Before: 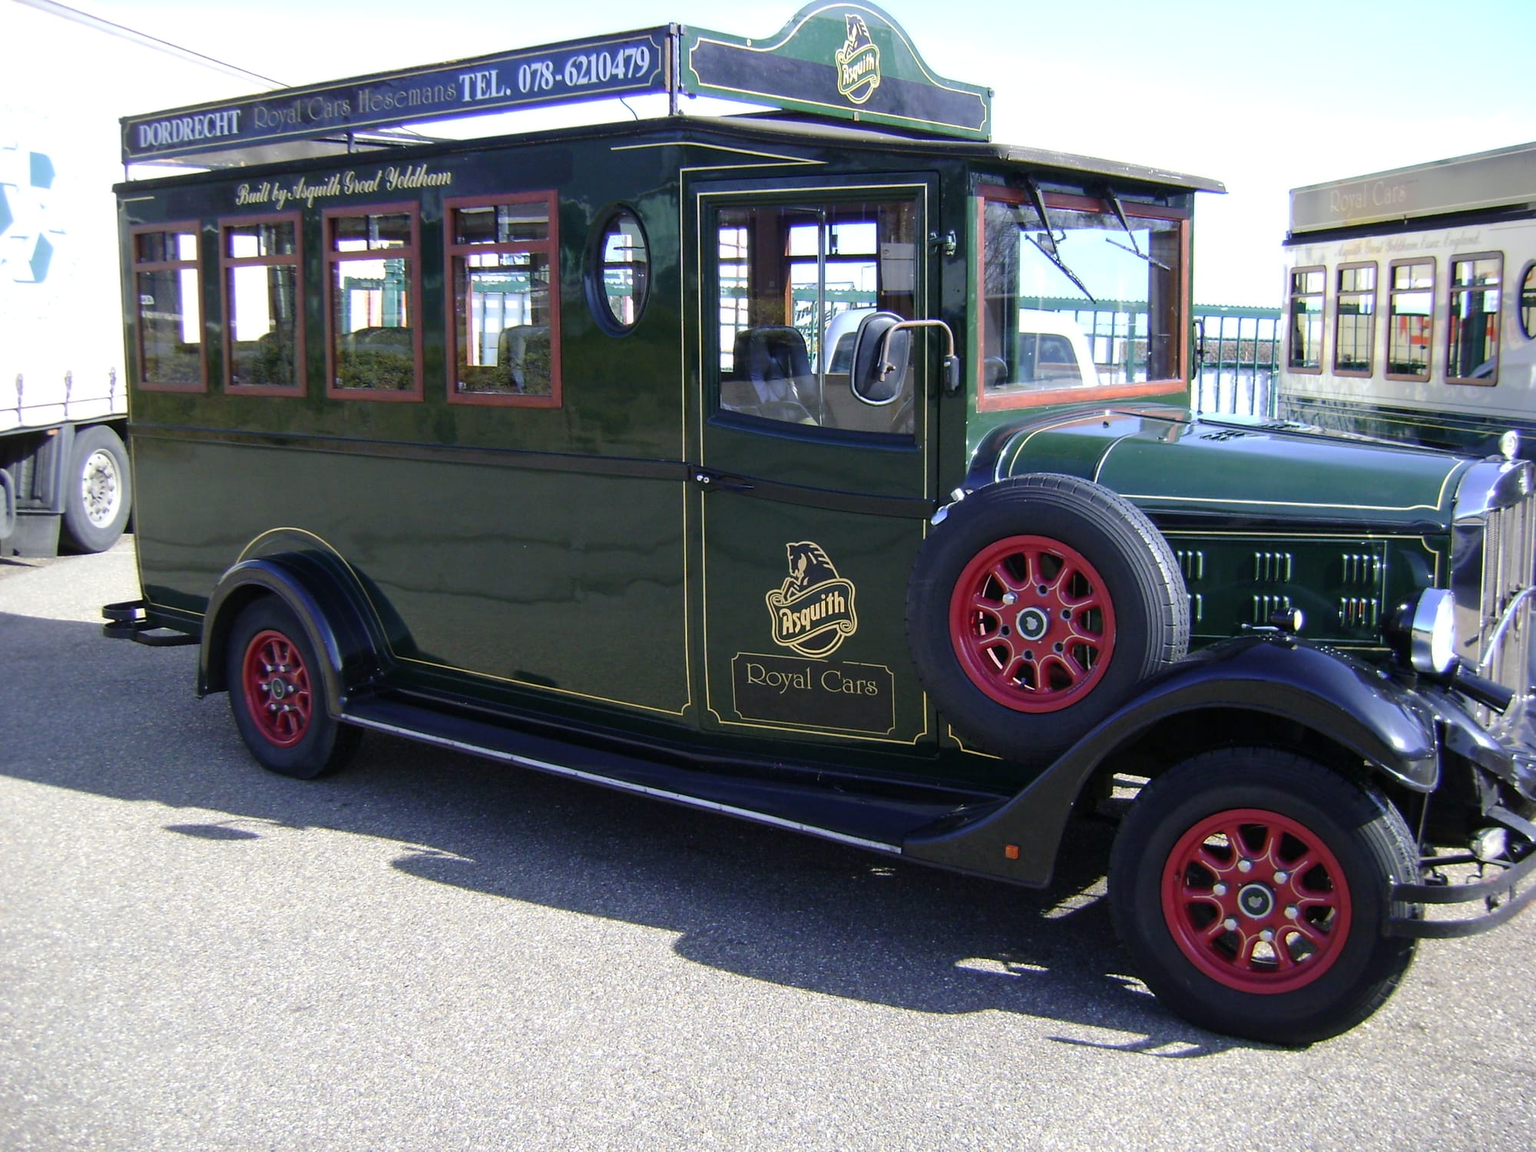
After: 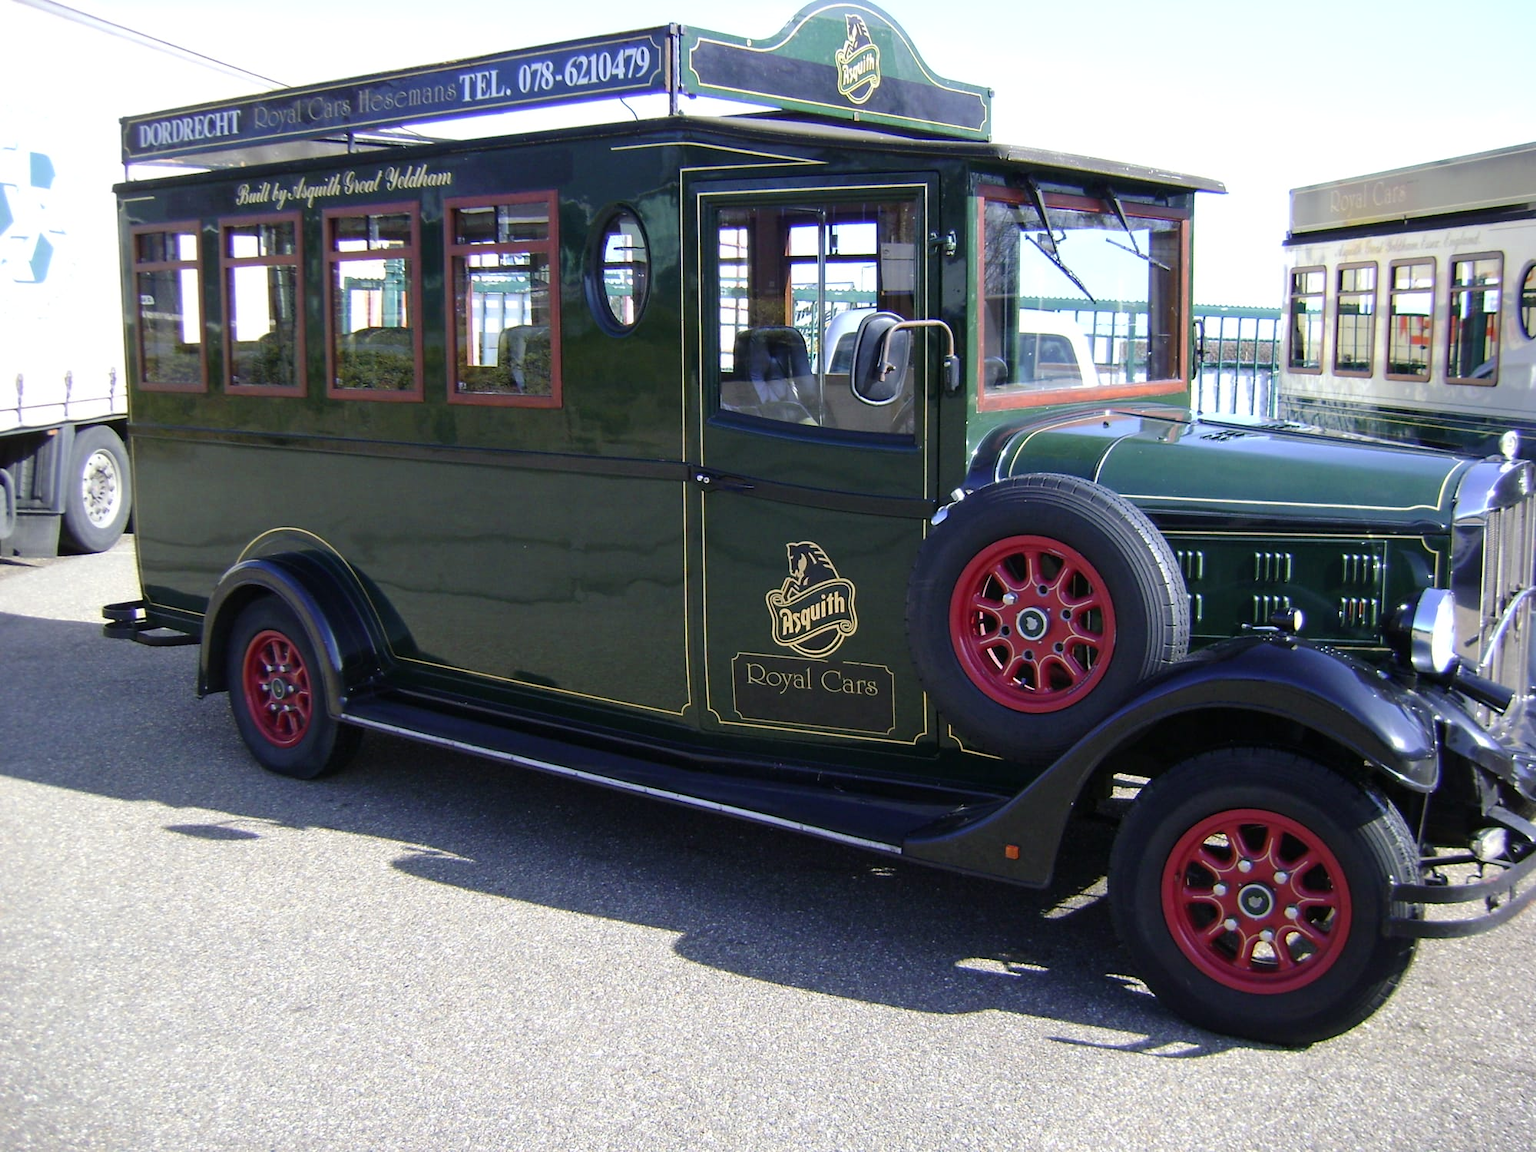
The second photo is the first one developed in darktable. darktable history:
color zones: curves: ch0 [(0.25, 0.5) (0.463, 0.627) (0.484, 0.637) (0.75, 0.5)]
